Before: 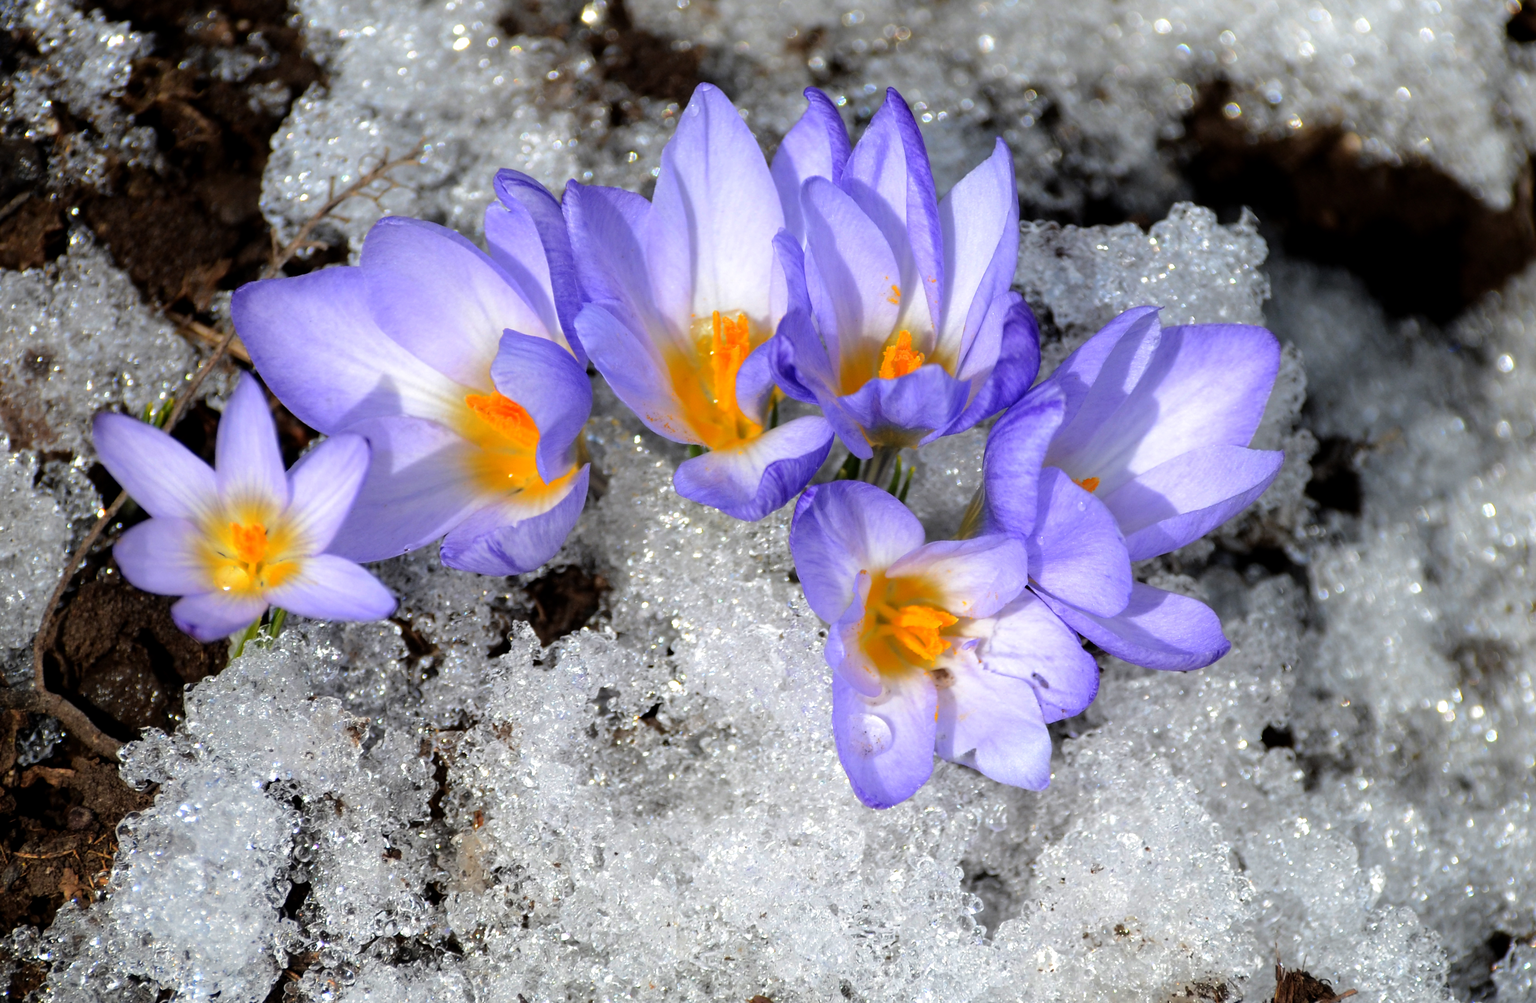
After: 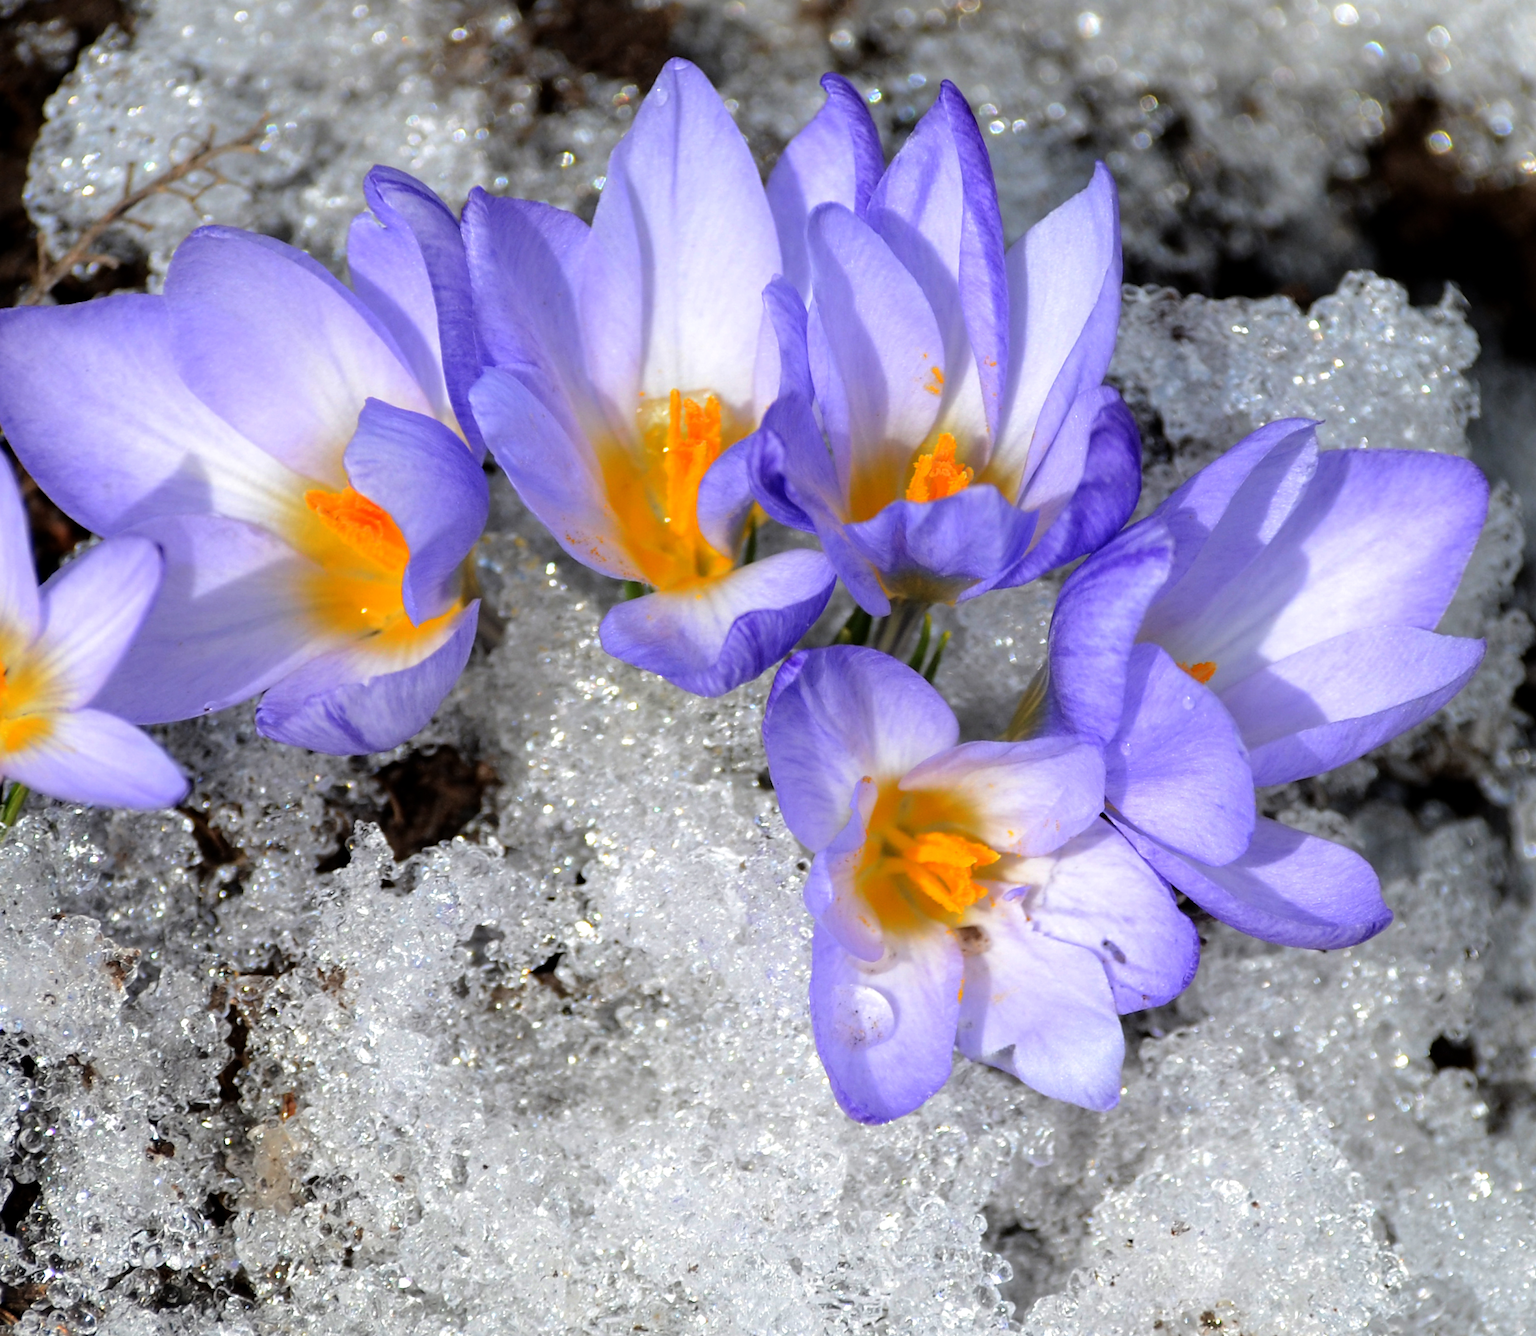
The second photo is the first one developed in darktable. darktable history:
crop and rotate: angle -3.3°, left 14.178%, top 0.043%, right 10.9%, bottom 0.07%
